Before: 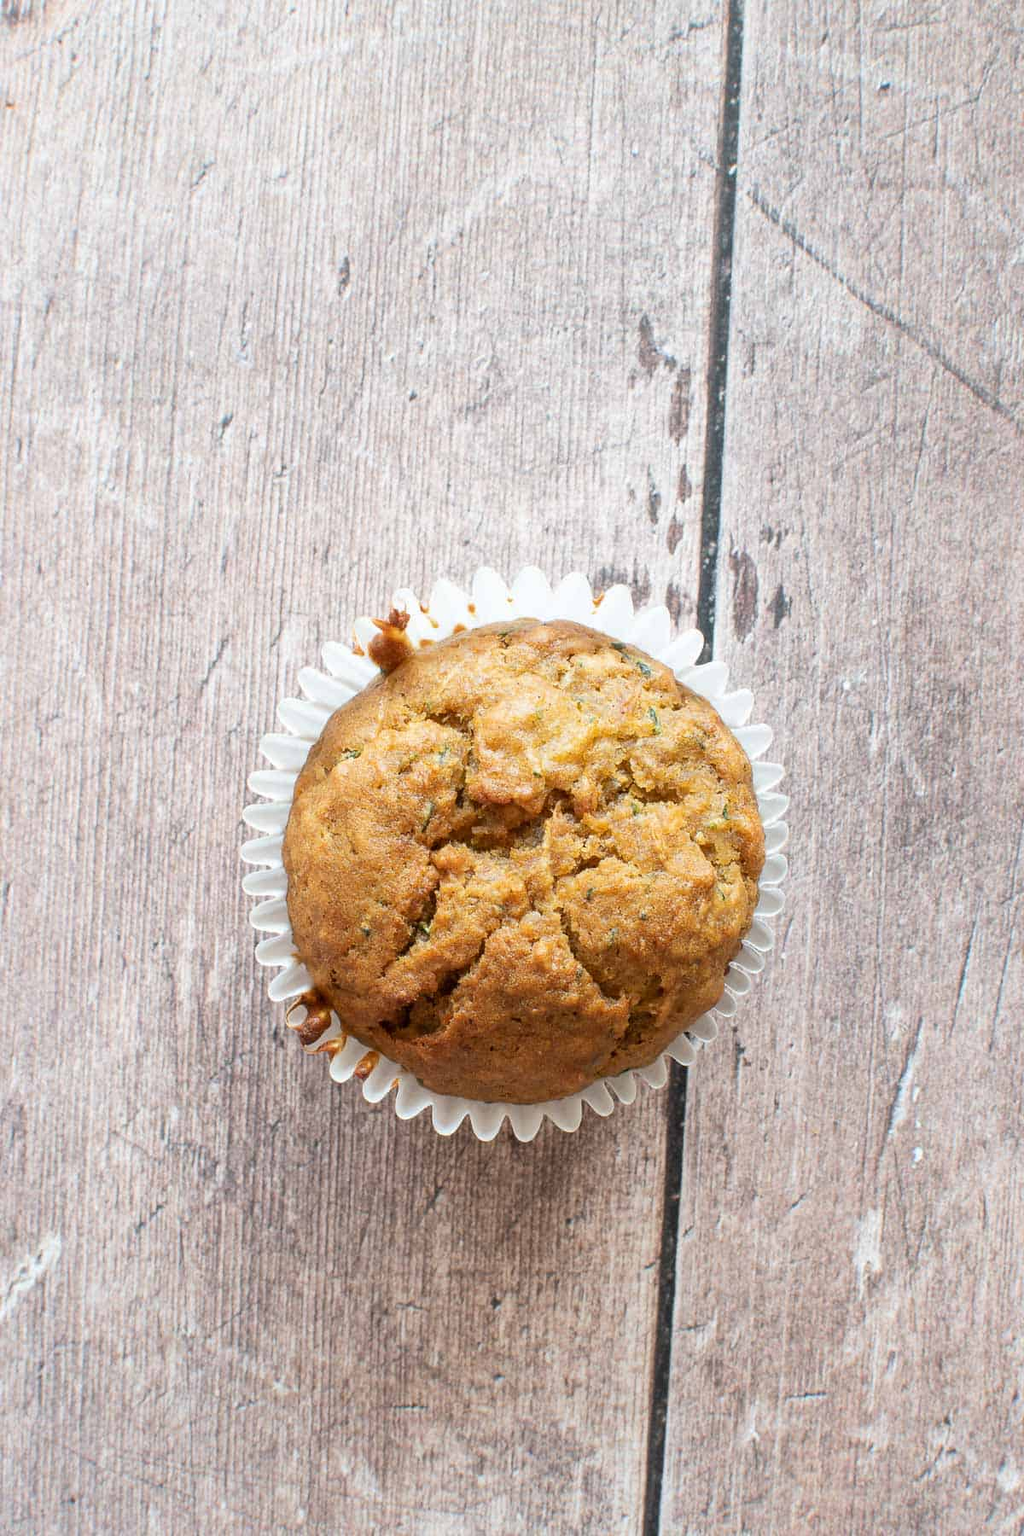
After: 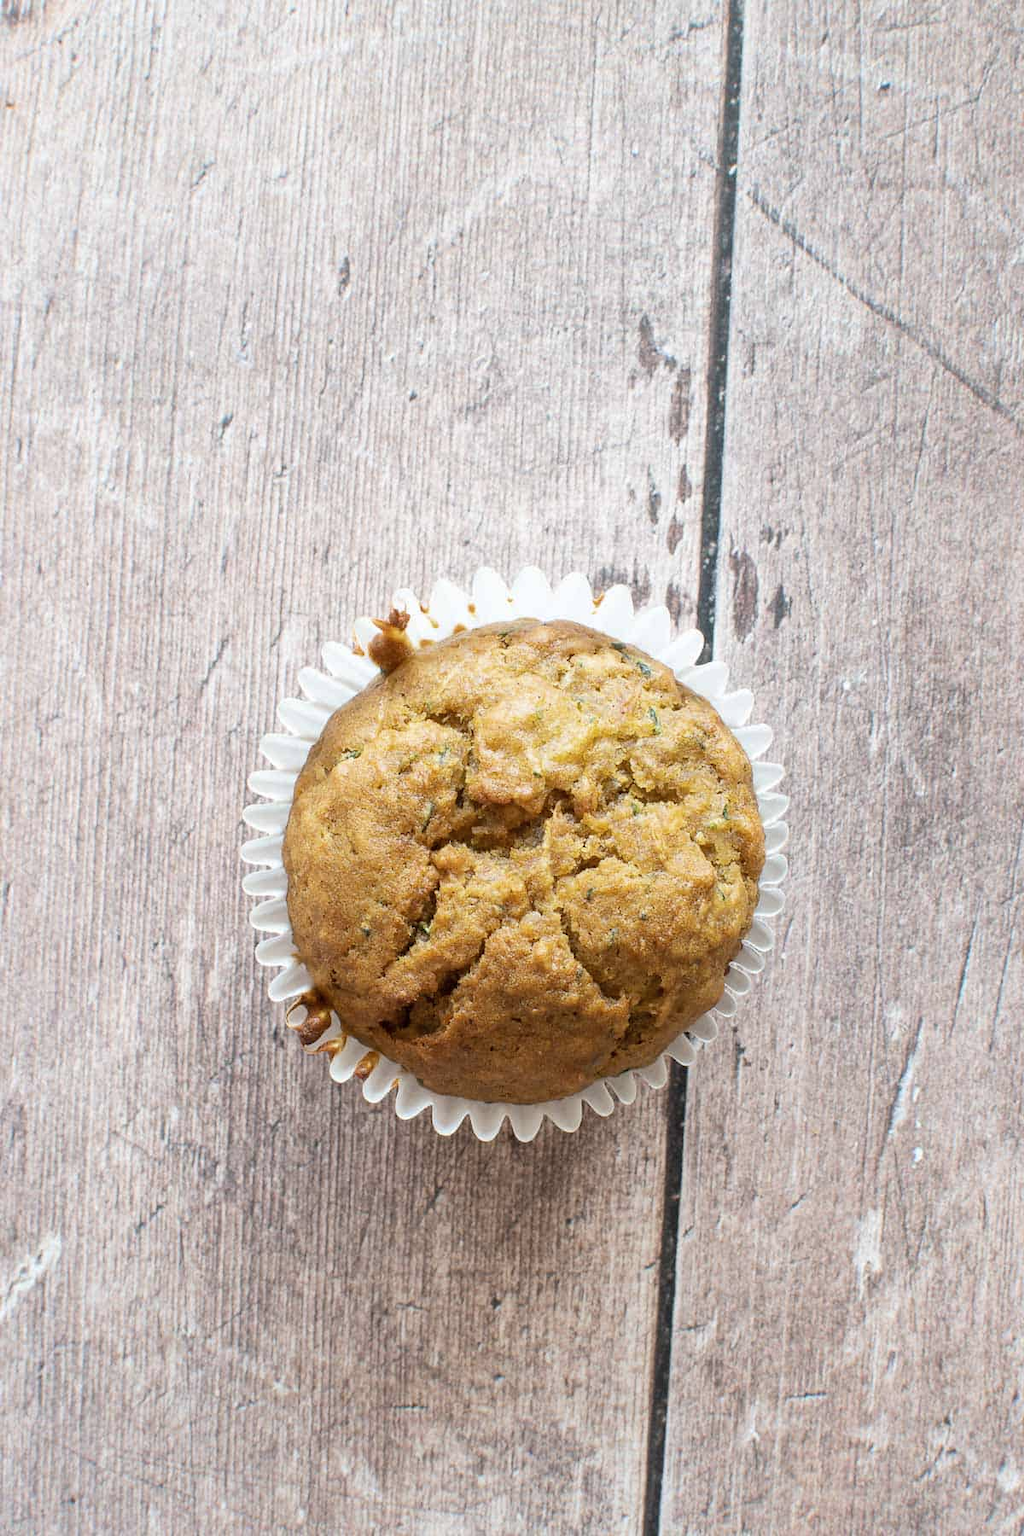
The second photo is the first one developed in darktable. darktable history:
color zones: curves: ch1 [(0.113, 0.438) (0.75, 0.5)]; ch2 [(0.12, 0.526) (0.75, 0.5)]
